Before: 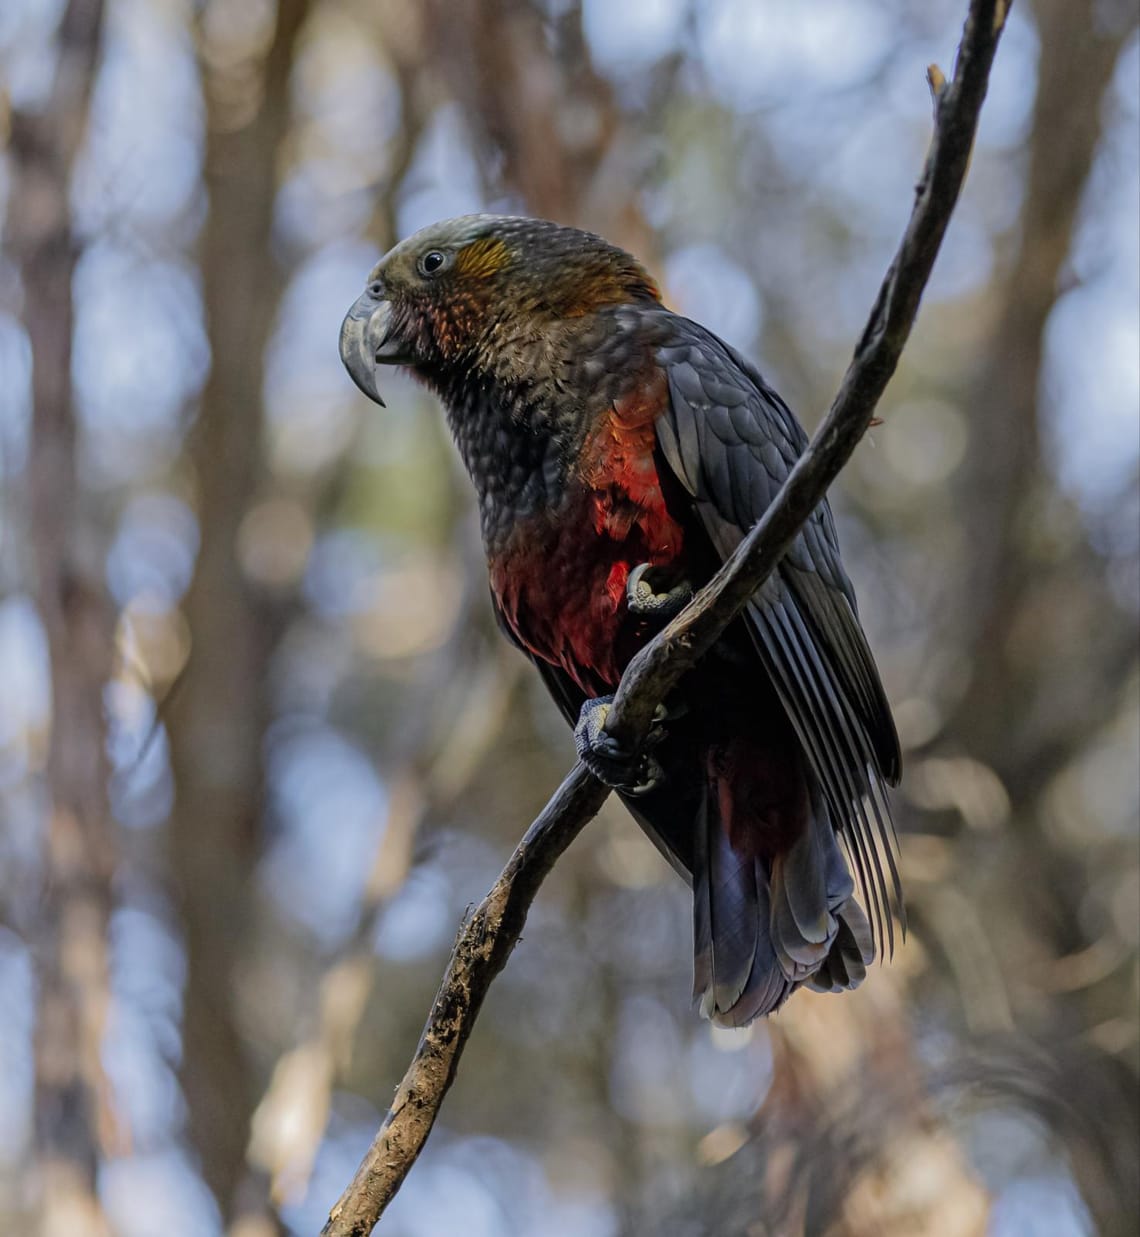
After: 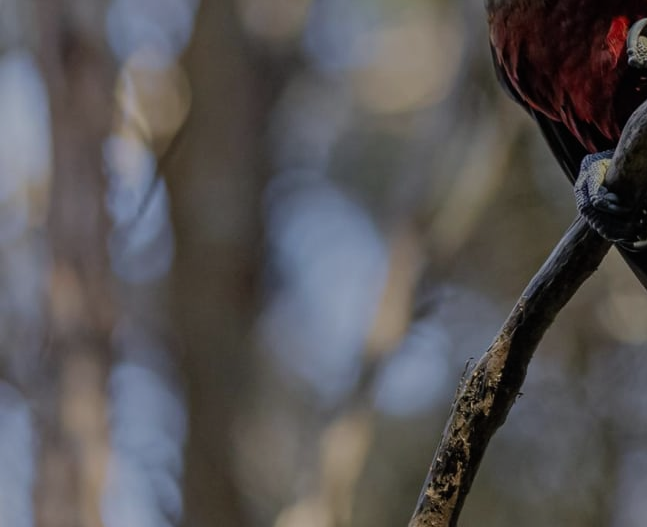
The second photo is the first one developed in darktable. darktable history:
sharpen: radius 5.361, amount 0.315, threshold 26.56
exposure: black level correction 0, exposure -0.737 EV, compensate highlight preservation false
crop: top 44.09%, right 43.169%, bottom 13.242%
